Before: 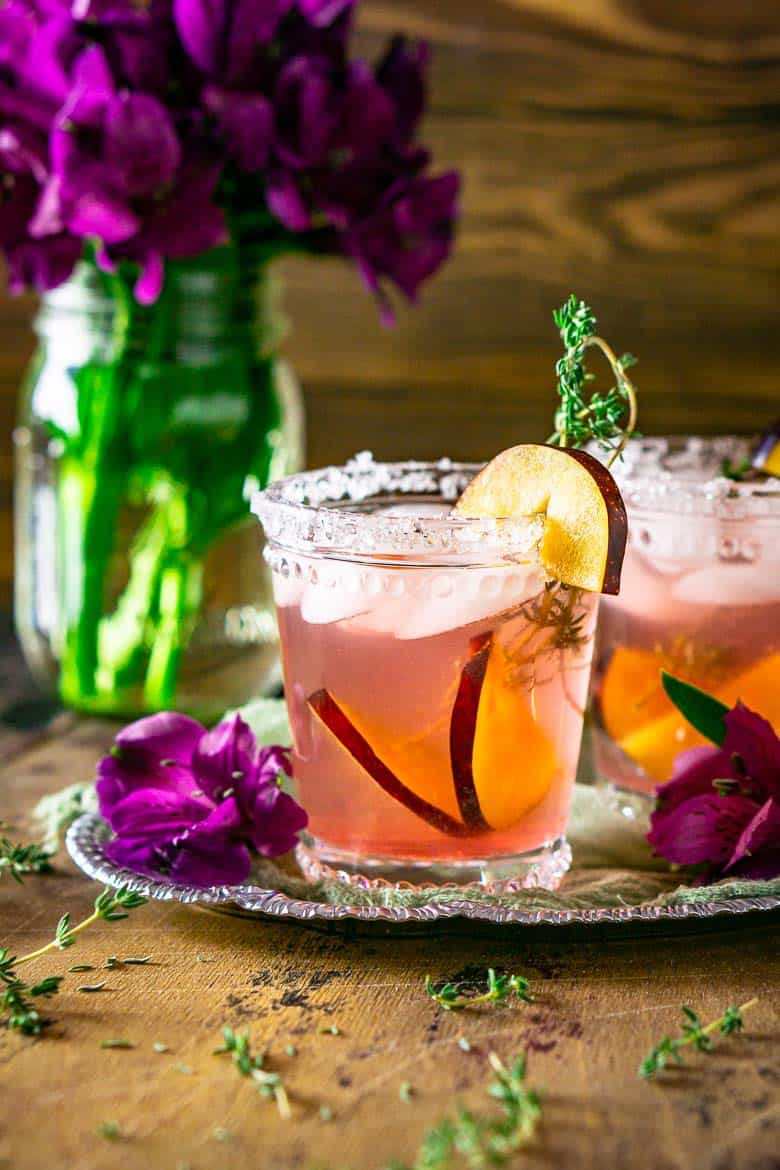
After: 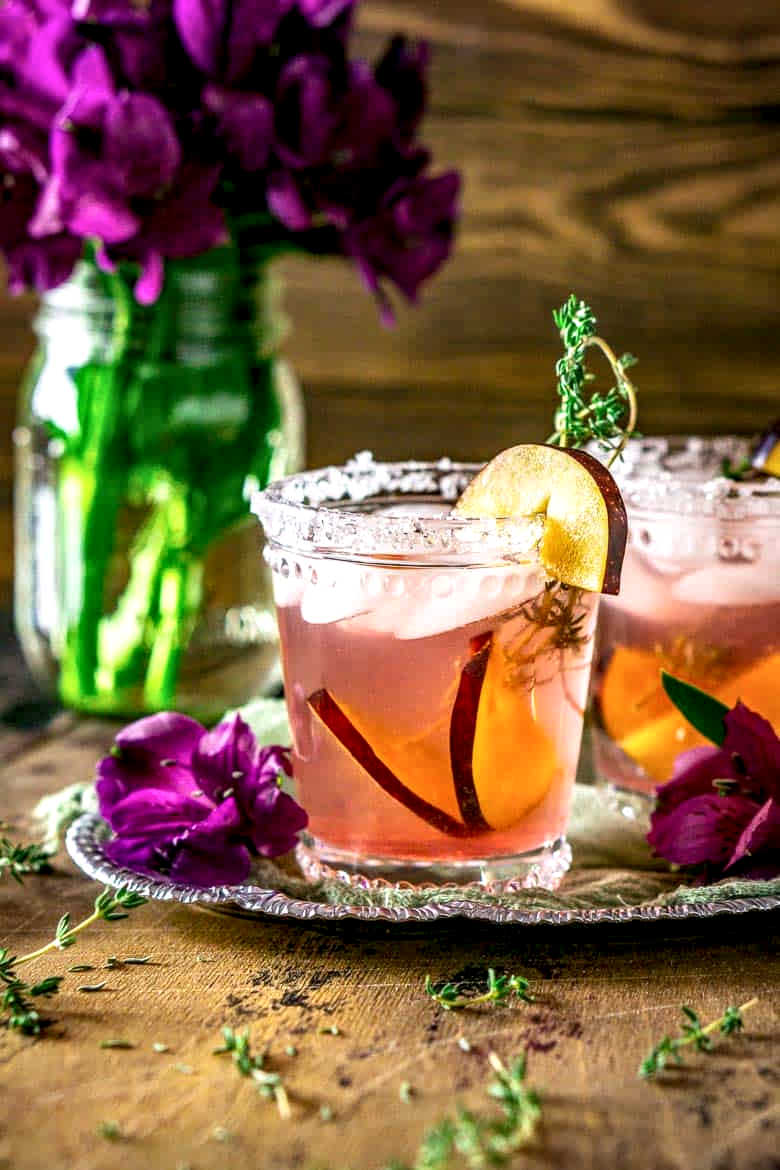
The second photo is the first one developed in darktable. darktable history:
color calibration: illuminant same as pipeline (D50), adaptation XYZ, x 0.346, y 0.357, temperature 5017.52 K
local contrast: detail 150%
